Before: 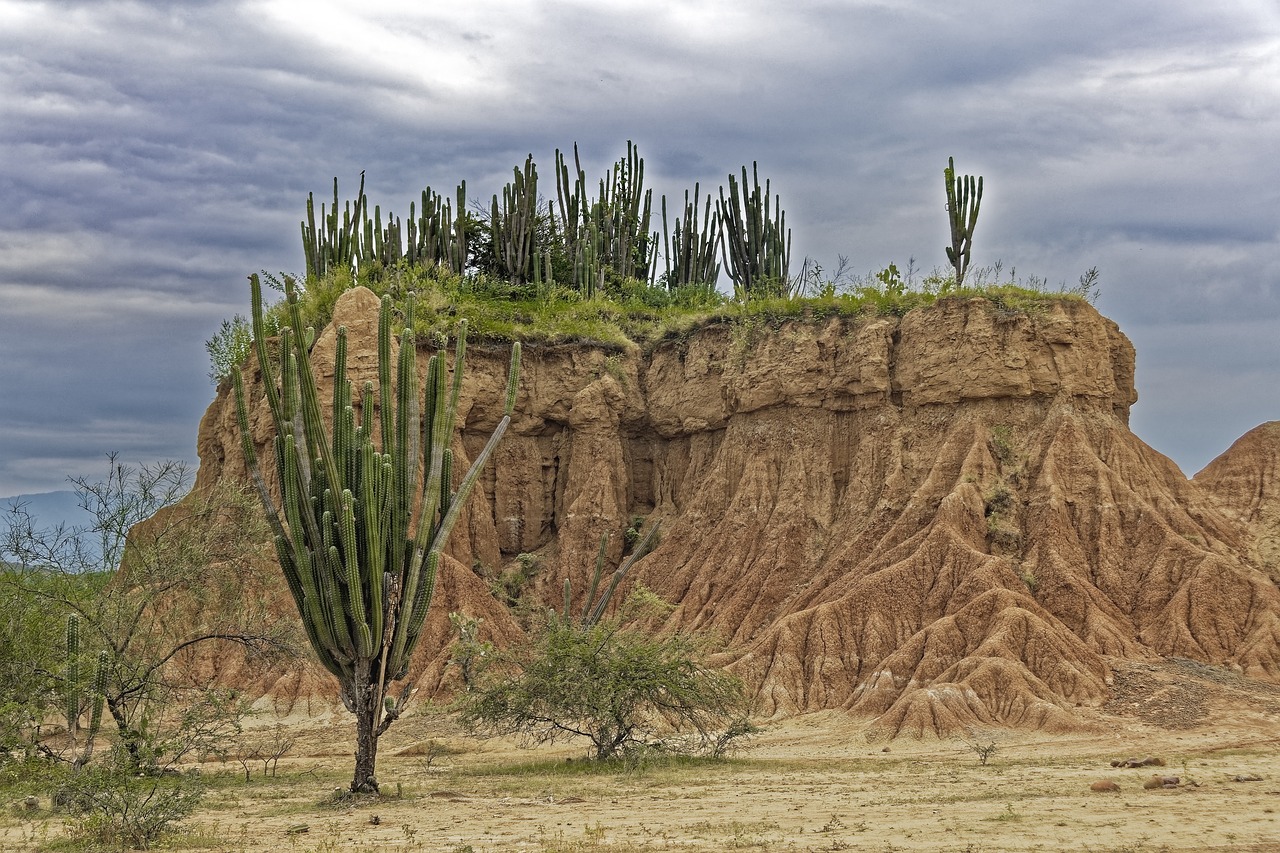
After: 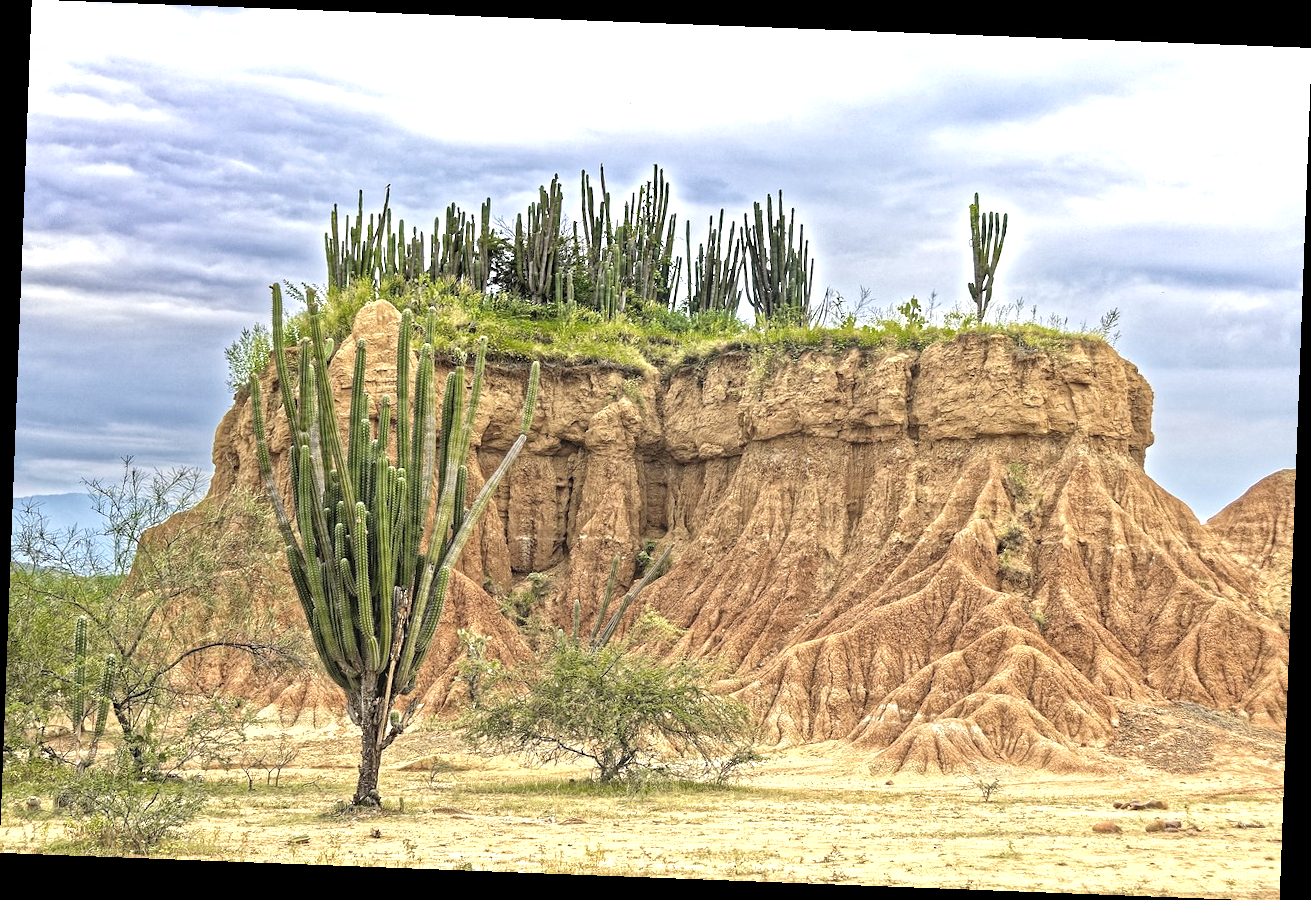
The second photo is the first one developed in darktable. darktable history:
rotate and perspective: rotation 2.17°, automatic cropping off
local contrast: highlights 100%, shadows 100%, detail 120%, midtone range 0.2
exposure: black level correction 0, exposure 1.2 EV, compensate exposure bias true, compensate highlight preservation false
